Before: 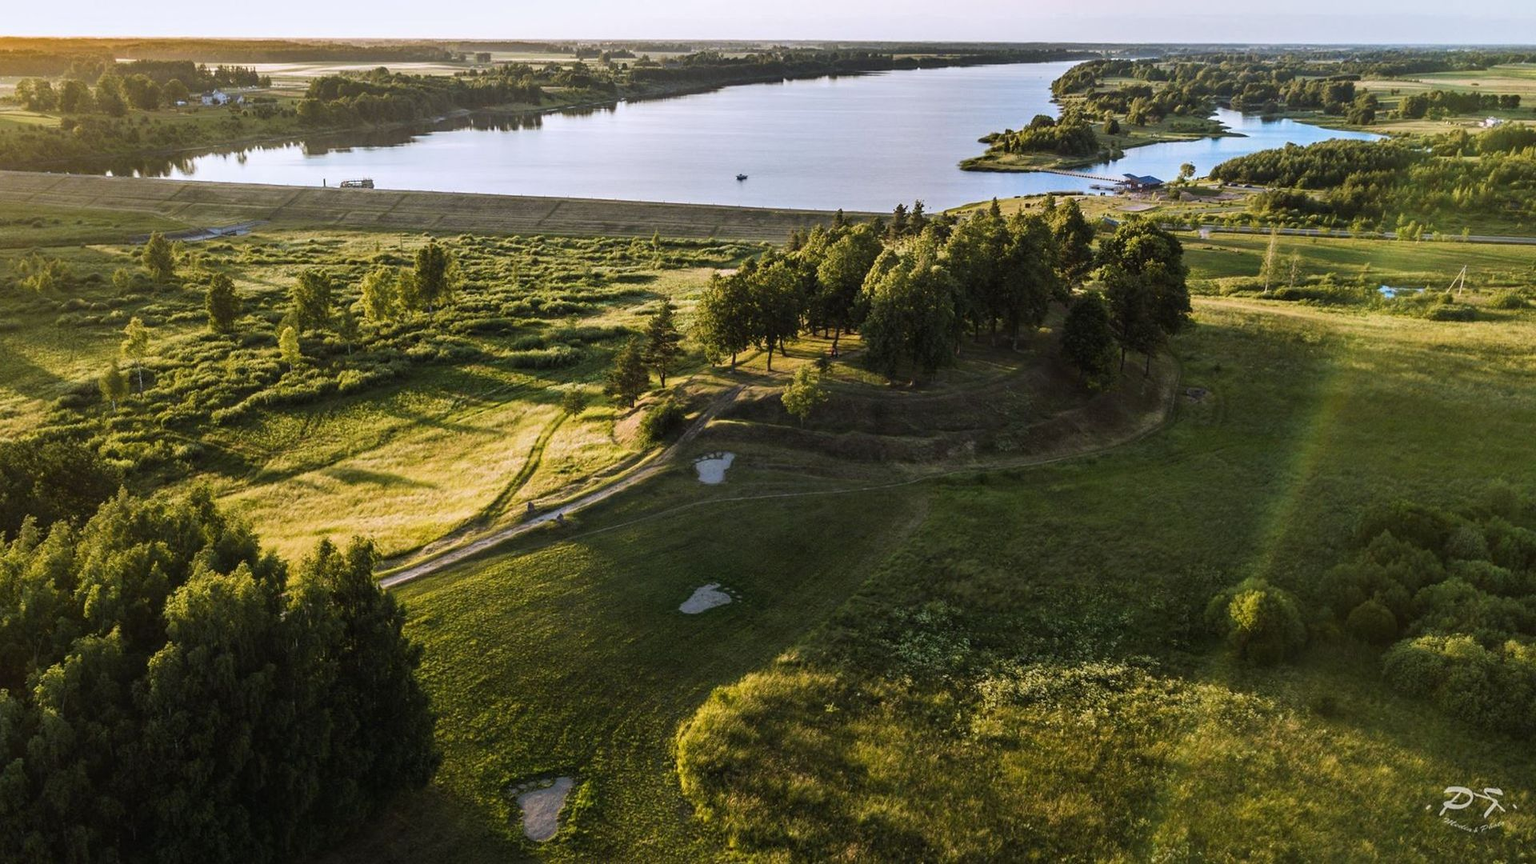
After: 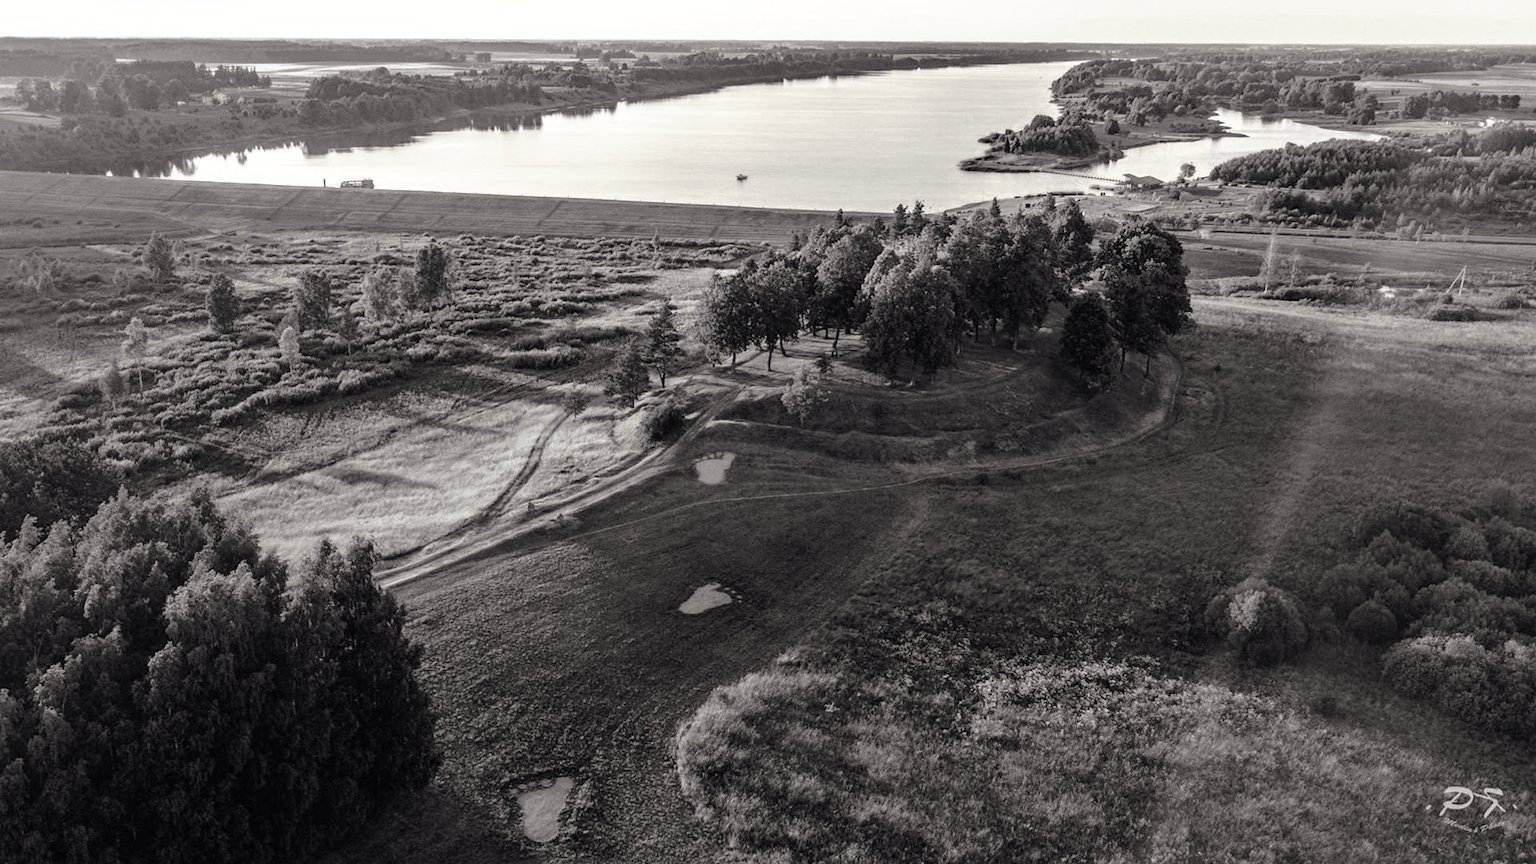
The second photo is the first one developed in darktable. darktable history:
tone curve: curves: ch0 [(0, 0) (0.003, 0.007) (0.011, 0.011) (0.025, 0.021) (0.044, 0.04) (0.069, 0.07) (0.1, 0.129) (0.136, 0.187) (0.177, 0.254) (0.224, 0.325) (0.277, 0.398) (0.335, 0.461) (0.399, 0.513) (0.468, 0.571) (0.543, 0.624) (0.623, 0.69) (0.709, 0.777) (0.801, 0.86) (0.898, 0.953) (1, 1)], preserve colors none
color look up table: target L [83.12, 88.47, 100.33, 82.76, 75.52, 61.6, 68.22, 44.65, 38.57, 36.99, 23.39, 12.23, 200.9, 103.21, 80.7, 66.95, 66.22, 46.9, 58.07, 50.12, 64.34, 65.85, 52.72, 37.99, 26.21, 4.686, 100.33, 82.05, 84.55, 89.57, 77.34, 90.24, 88.1, 69.23, 82.43, 50.55, 46.9, 59.5, 65.11, 31.68, 27.92, 40.29, 89.57, 85.35, 70.31, 71.07, 51.1, 81.35, 52.15], target a [0.171, 0.049, -0.516, 0.179, 0.363, 1.255, 0.955, 2.412, 2.106, 2.137, 0.86, 1.015, 0, 0, 0.104, 0.624, 0.808, 2.301, 2.342, 2.274, 0.814, 0.809, 2.797, 2.586, 1.481, 0.276, -0.516, 0.188, 0.222, 0.406, 0.4, 0.429, 0.085, 0.662, 0.312, 2.568, 2.301, 1.482, 0.947, 1.584, 2.035, 1.915, 0.406, 0.345, 0.513, 0.281, 2.291, 0.337, 2.732], target b [2.249, 1.572, 9.898, 2.252, 3.627, 3.178, 2.149, 1.706, 0.9, 2.08, 0.306, -0.091, -0.001, -0.002, 1.954, 3.108, 3.154, 2.004, 3.172, 1.936, 3.173, 3.158, 2.355, 1.042, 0.538, -1.072, 9.898, 2.141, 1.711, 1.252, 2.918, 1.187, 1.664, 3.258, 1.755, 2.486, 2.004, 2.969, 2.64, 0.647, 0.221, 1.416, 1.252, 1.288, 2.921, 3.586, 1.691, 1.447, 2.51], num patches 49
